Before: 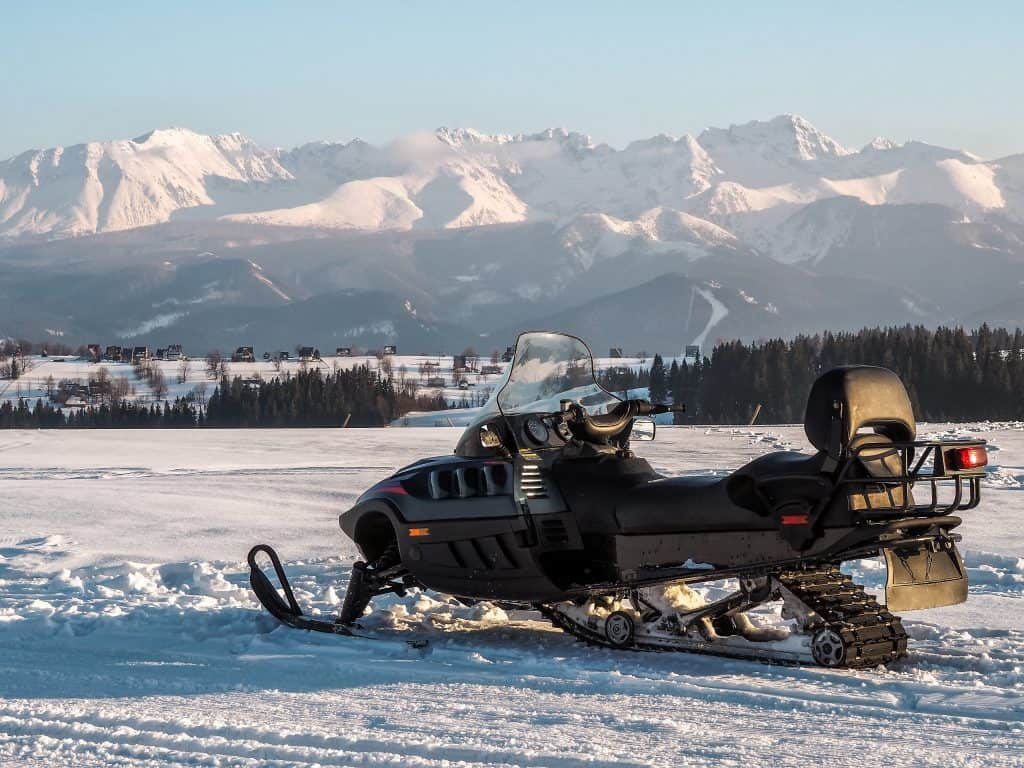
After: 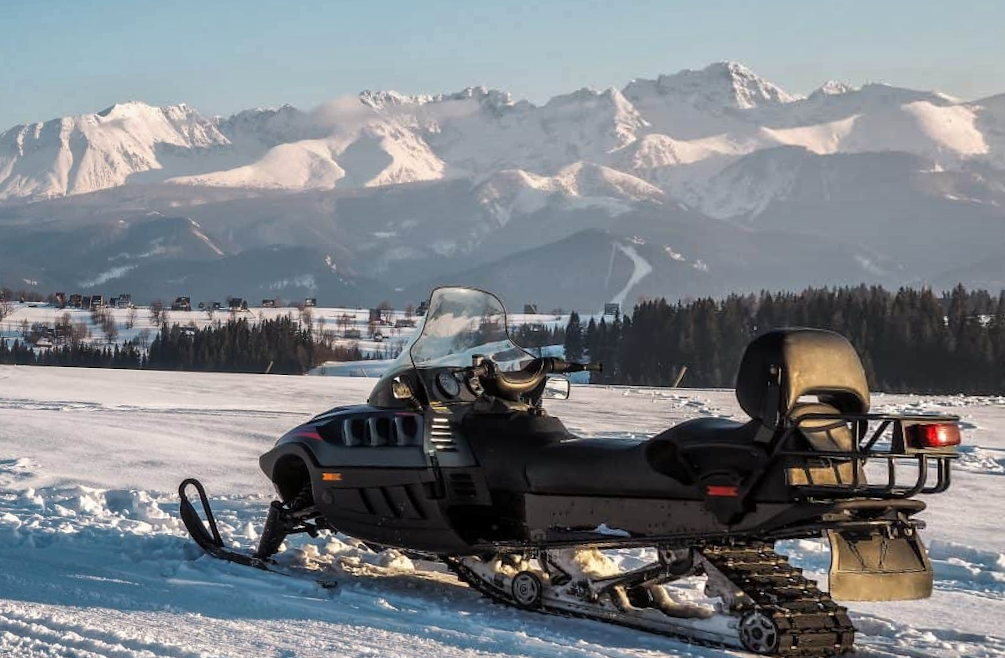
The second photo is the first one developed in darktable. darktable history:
shadows and highlights: radius 108.52, shadows 23.73, highlights -59.32, low approximation 0.01, soften with gaussian
rotate and perspective: rotation 1.69°, lens shift (vertical) -0.023, lens shift (horizontal) -0.291, crop left 0.025, crop right 0.988, crop top 0.092, crop bottom 0.842
